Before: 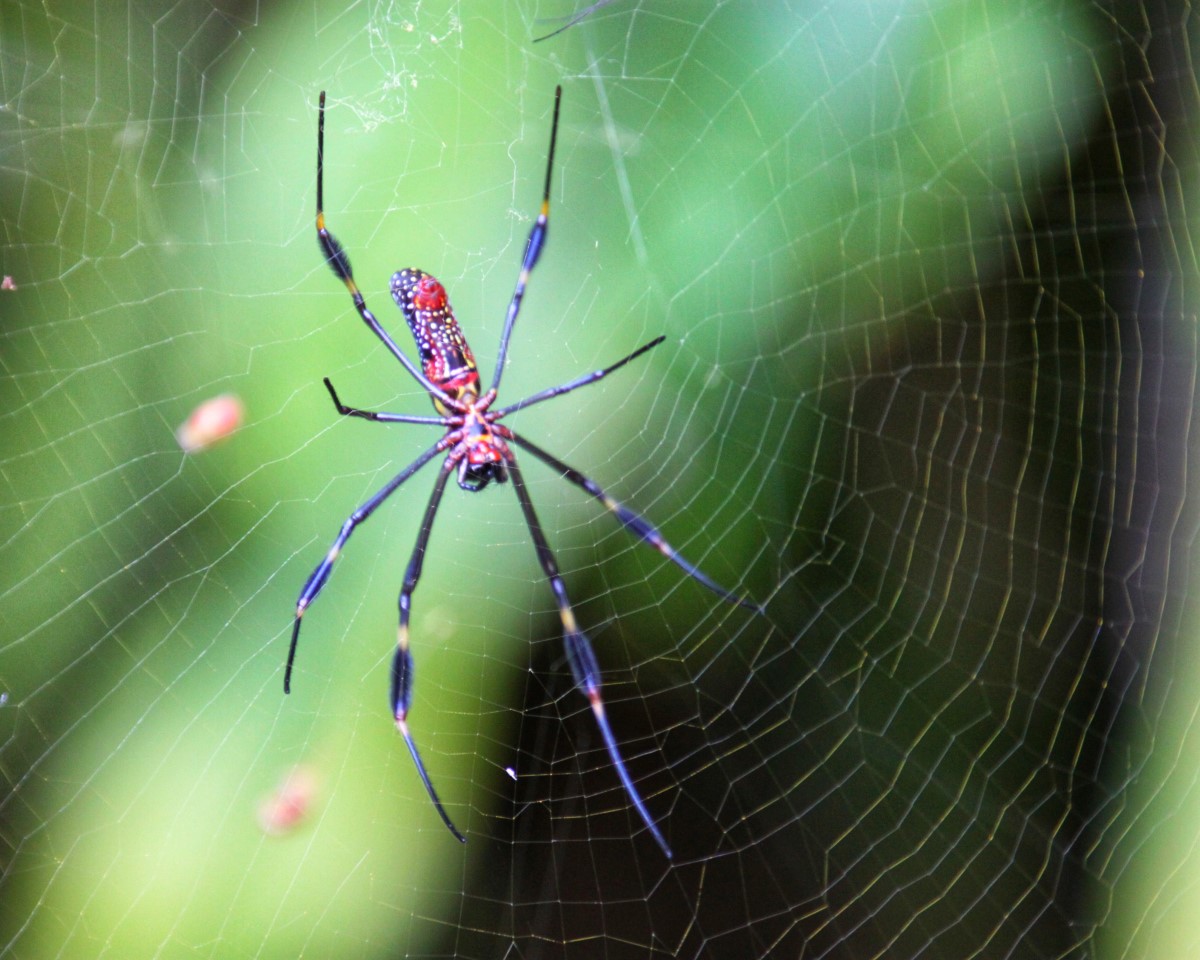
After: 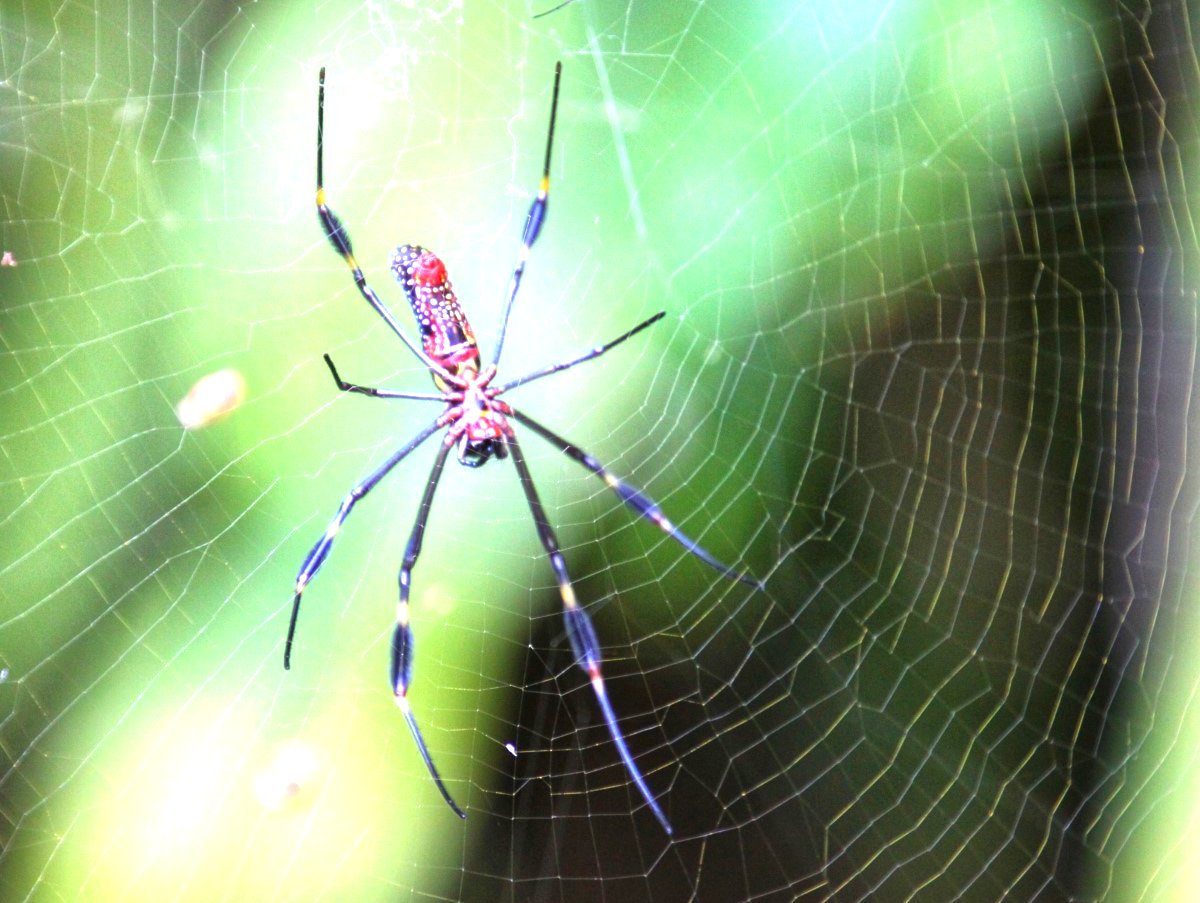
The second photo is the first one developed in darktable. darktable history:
exposure: black level correction 0, exposure 1.096 EV, compensate highlight preservation false
crop and rotate: top 2.573%, bottom 3.28%
